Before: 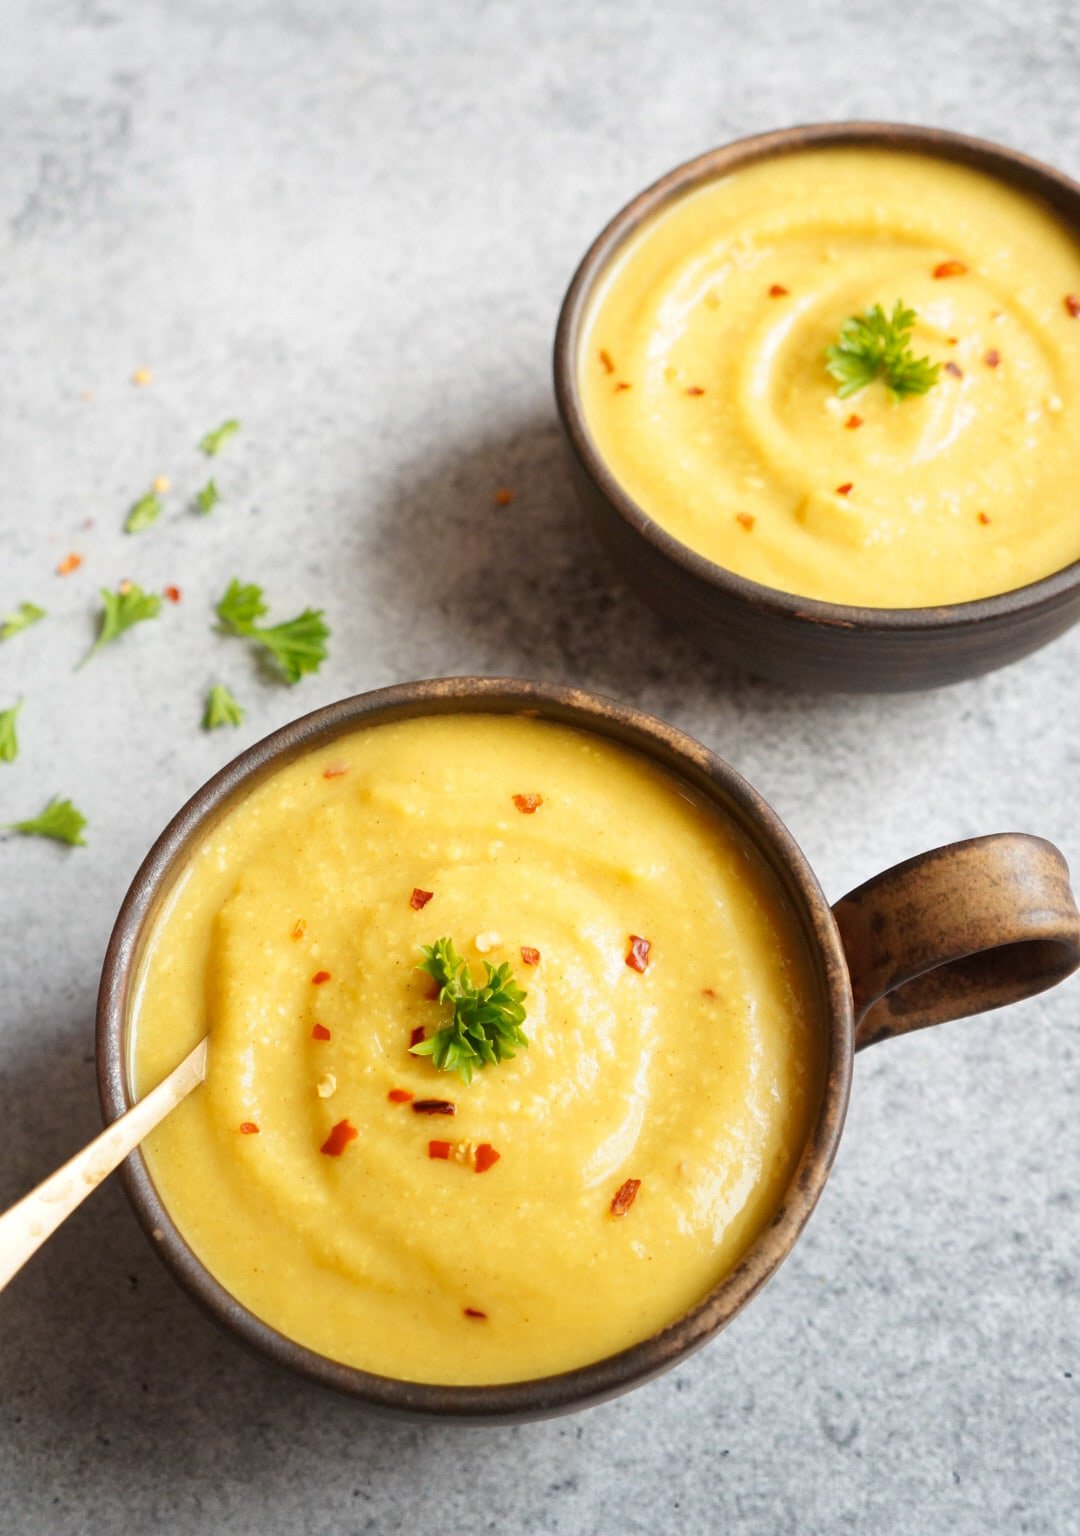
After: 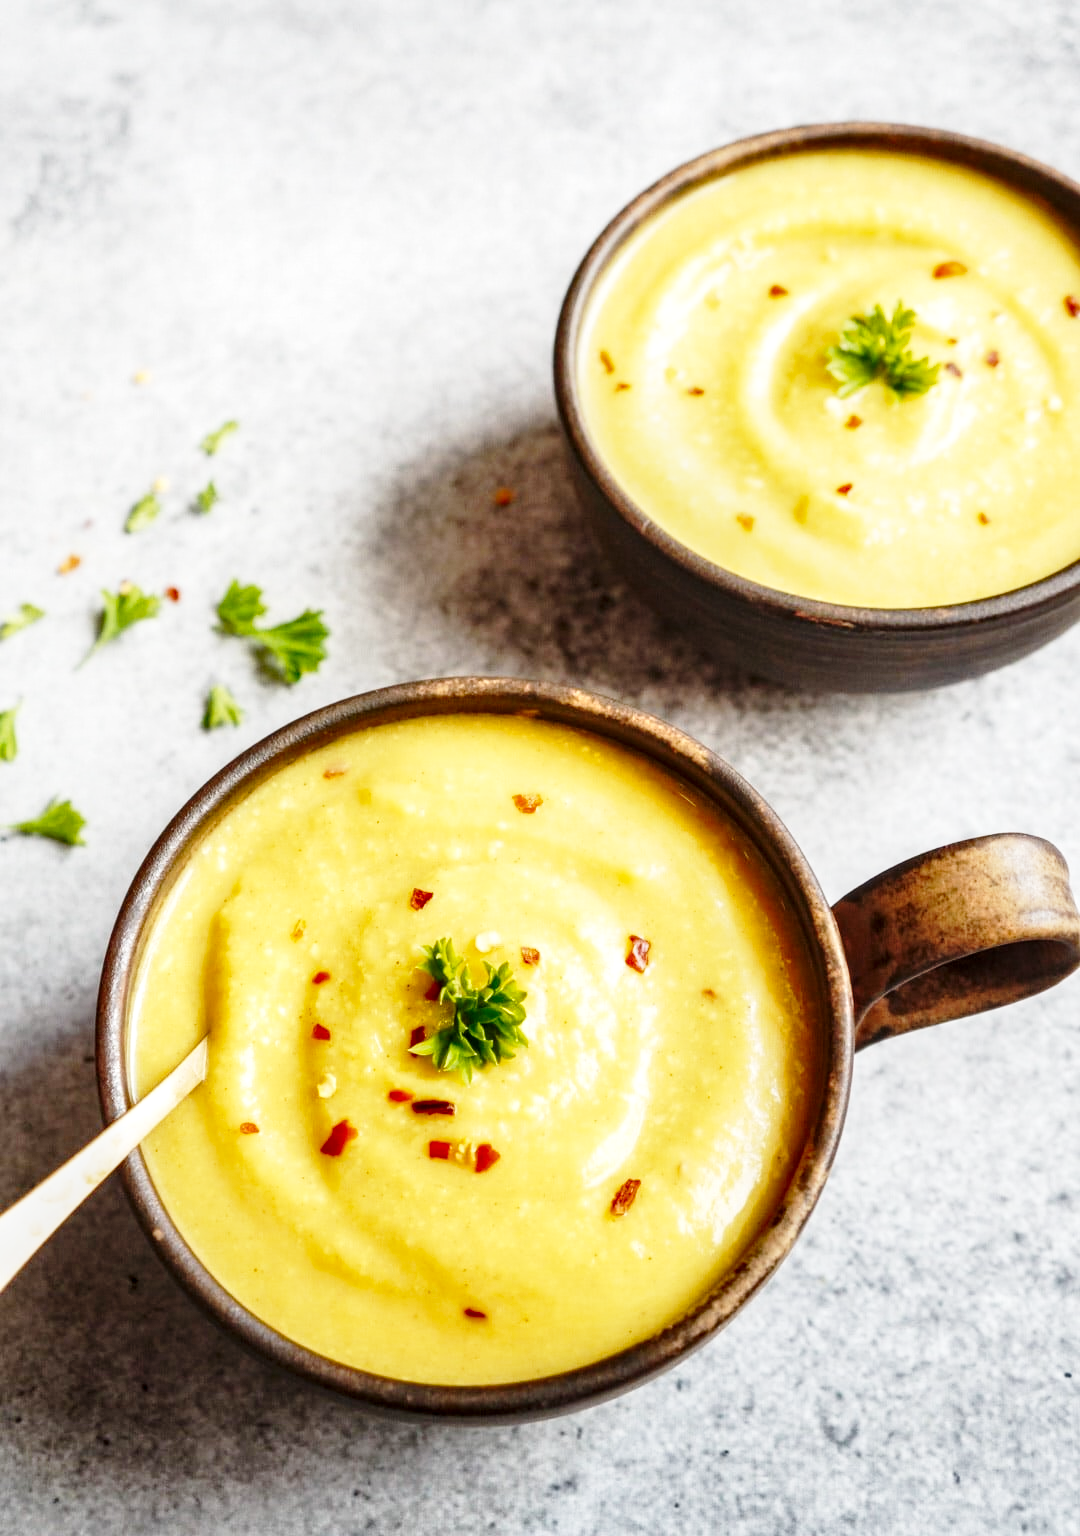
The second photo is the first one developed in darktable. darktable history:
base curve: curves: ch0 [(0, 0) (0.028, 0.03) (0.121, 0.232) (0.46, 0.748) (0.859, 0.968) (1, 1)], preserve colors none
shadows and highlights: shadows 35, highlights -35, soften with gaussian
local contrast: detail 142%
